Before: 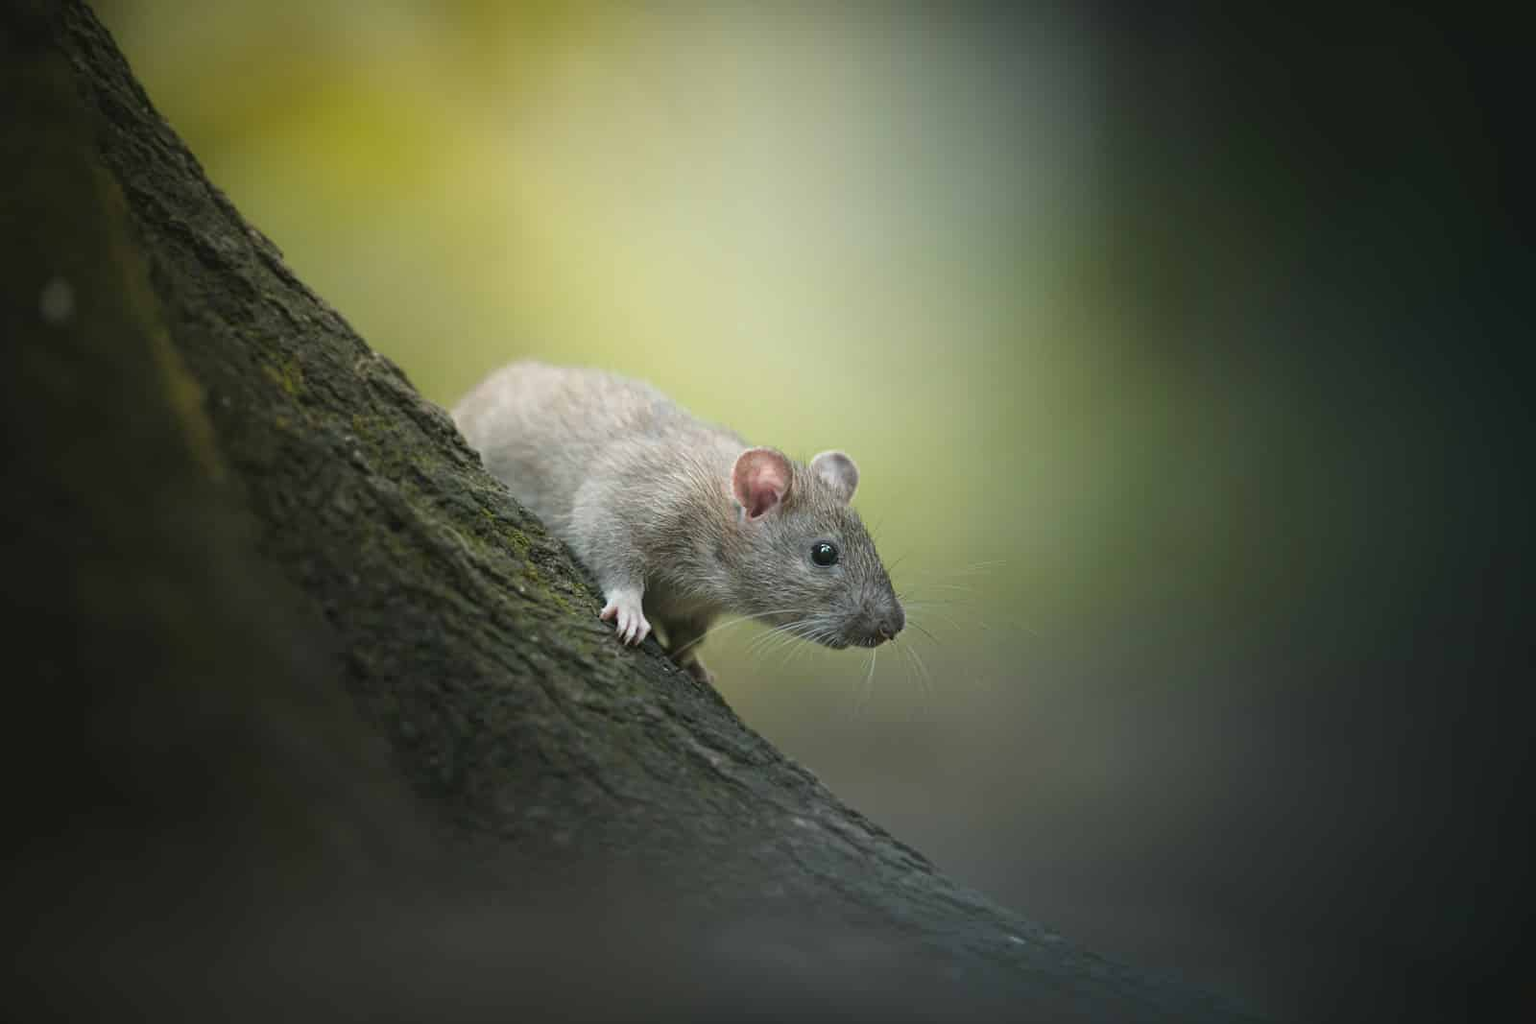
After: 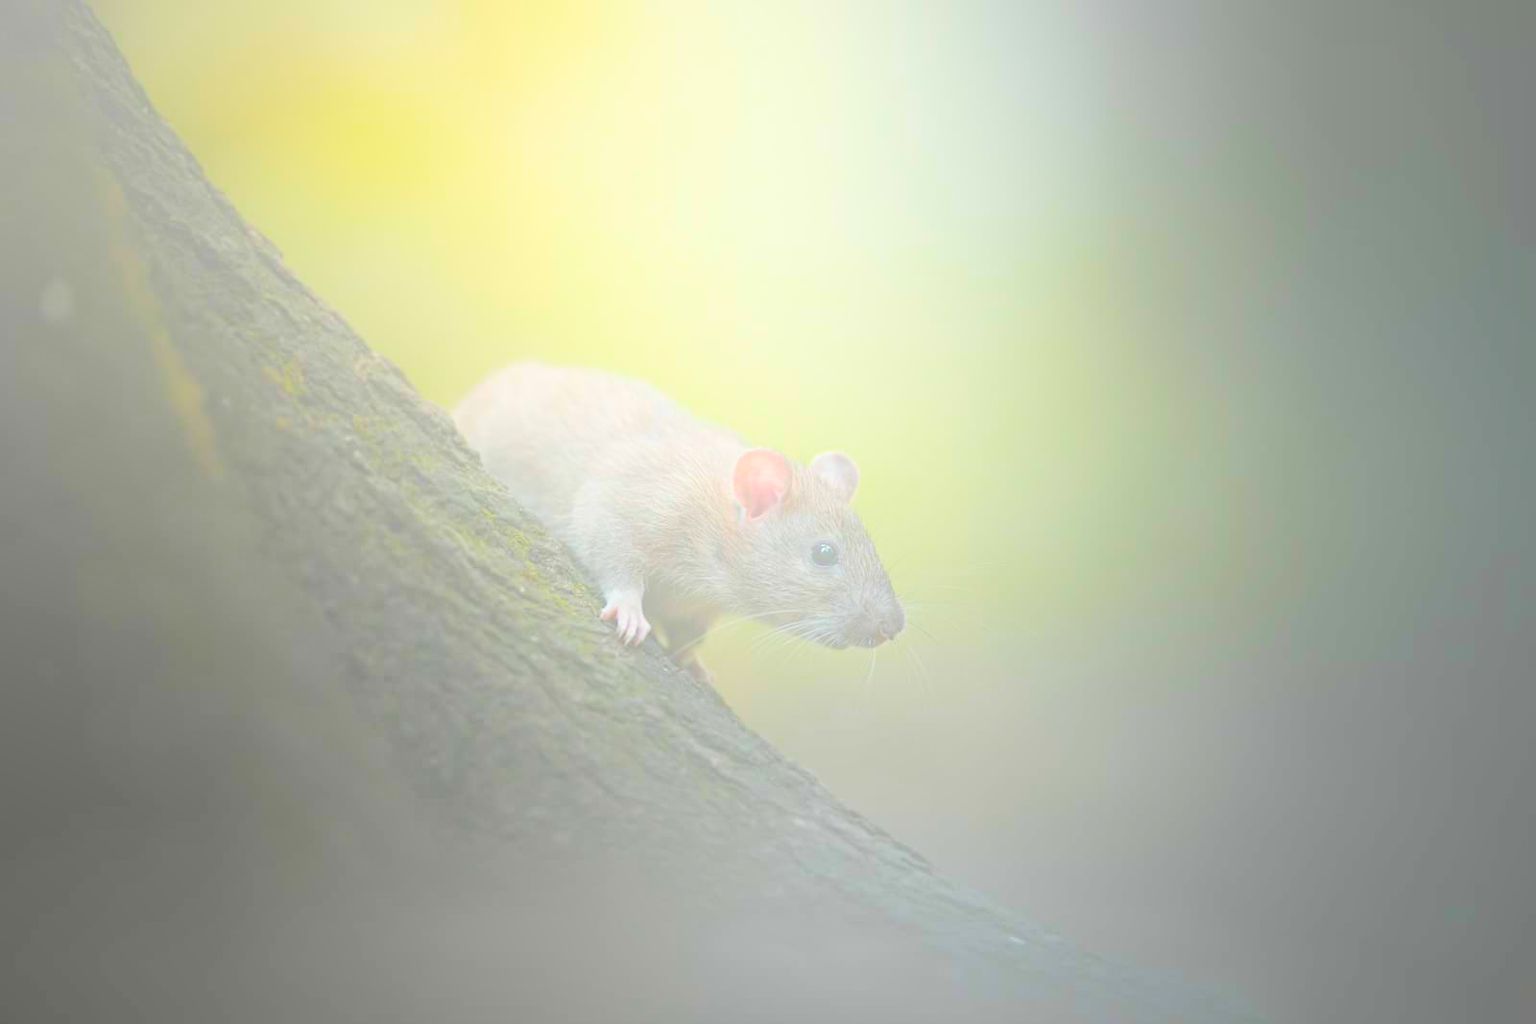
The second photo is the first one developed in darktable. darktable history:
bloom: size 85%, threshold 5%, strength 85% | blend: blend mode multiply, opacity 75%; mask: uniform (no mask)
